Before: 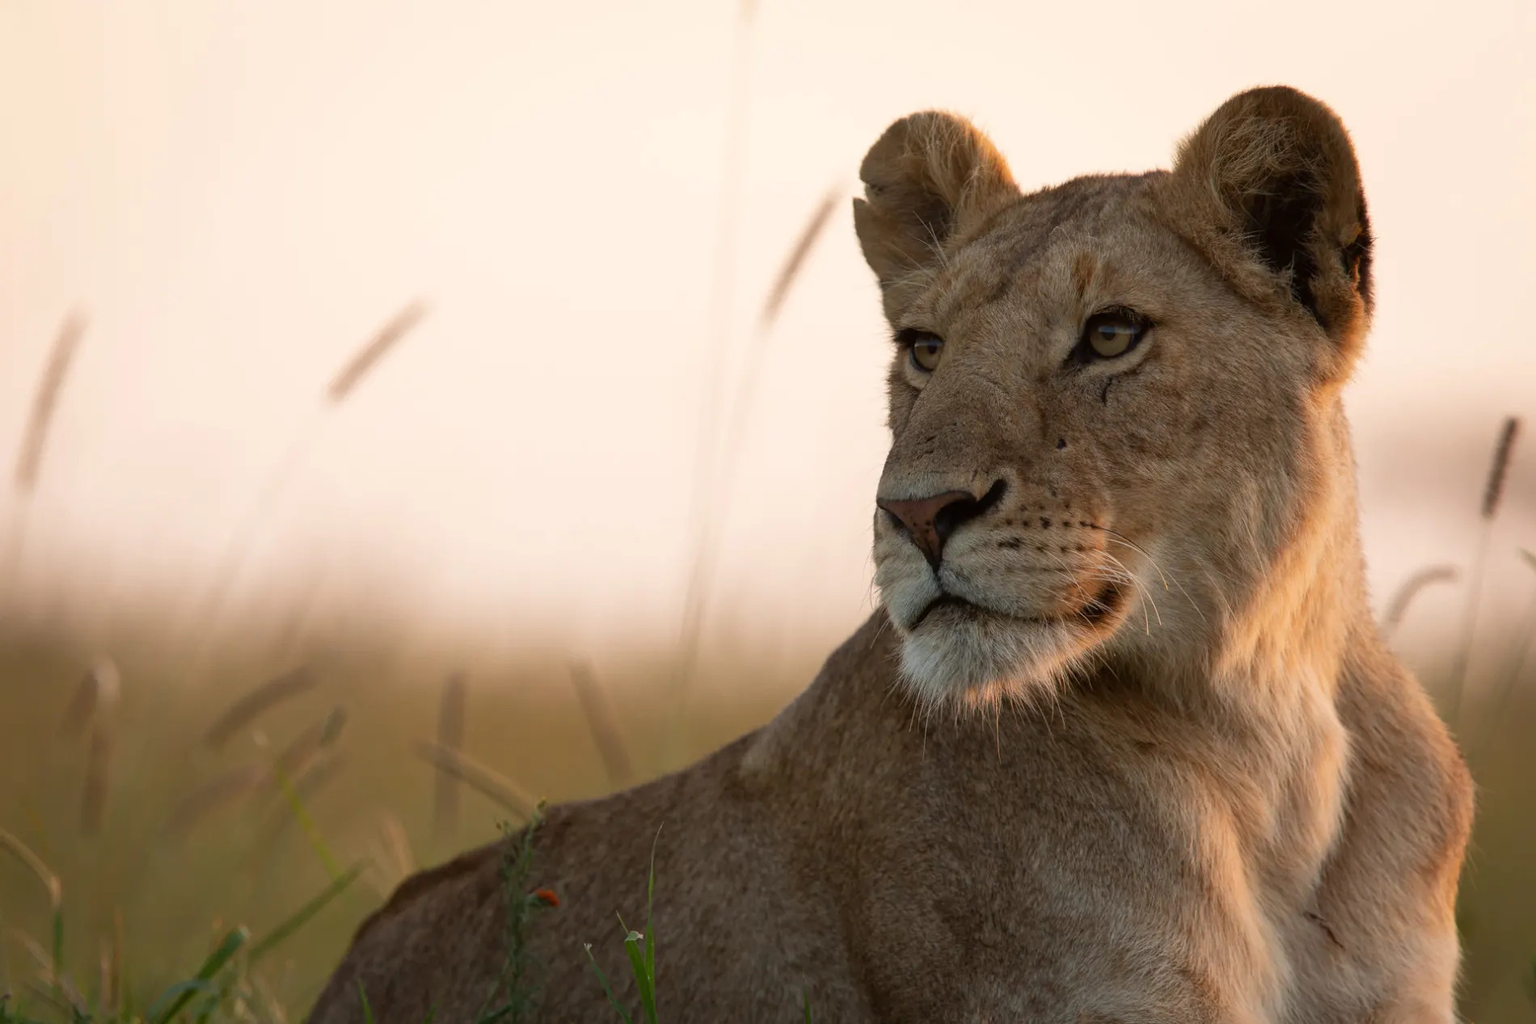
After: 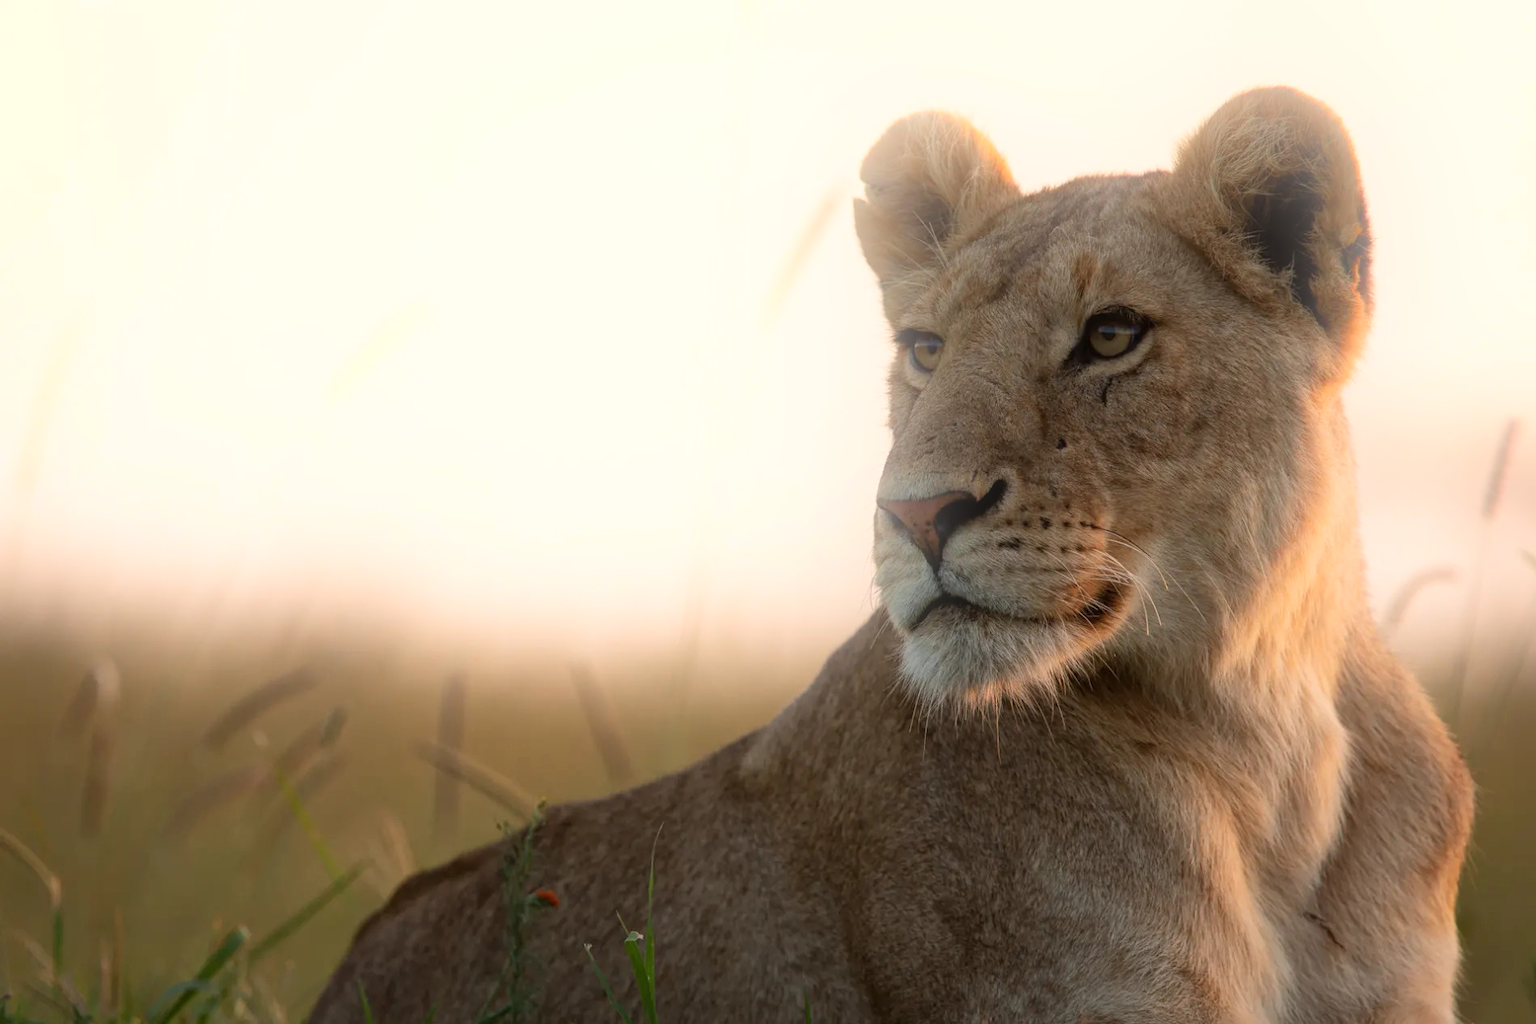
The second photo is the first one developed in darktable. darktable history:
bloom: on, module defaults
local contrast: mode bilateral grid, contrast 10, coarseness 25, detail 110%, midtone range 0.2
